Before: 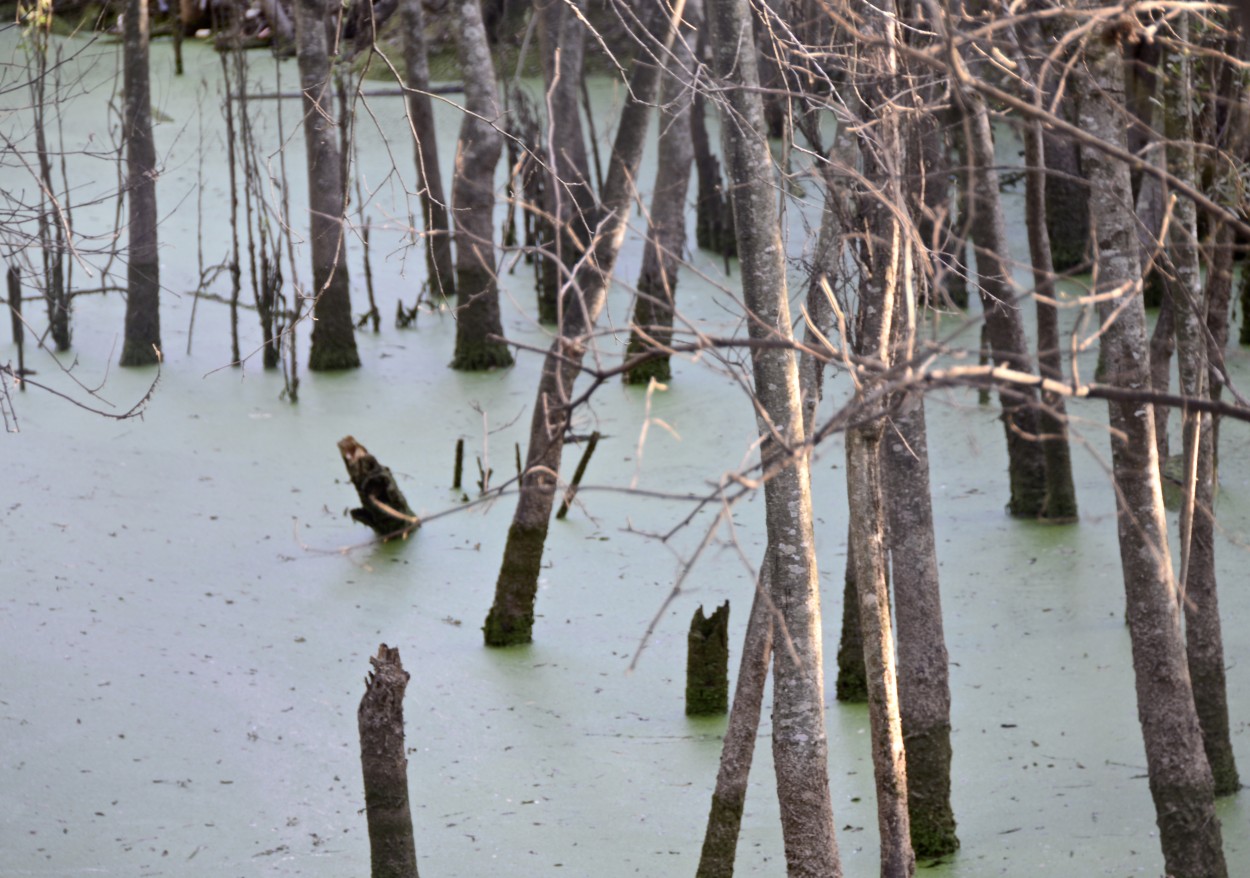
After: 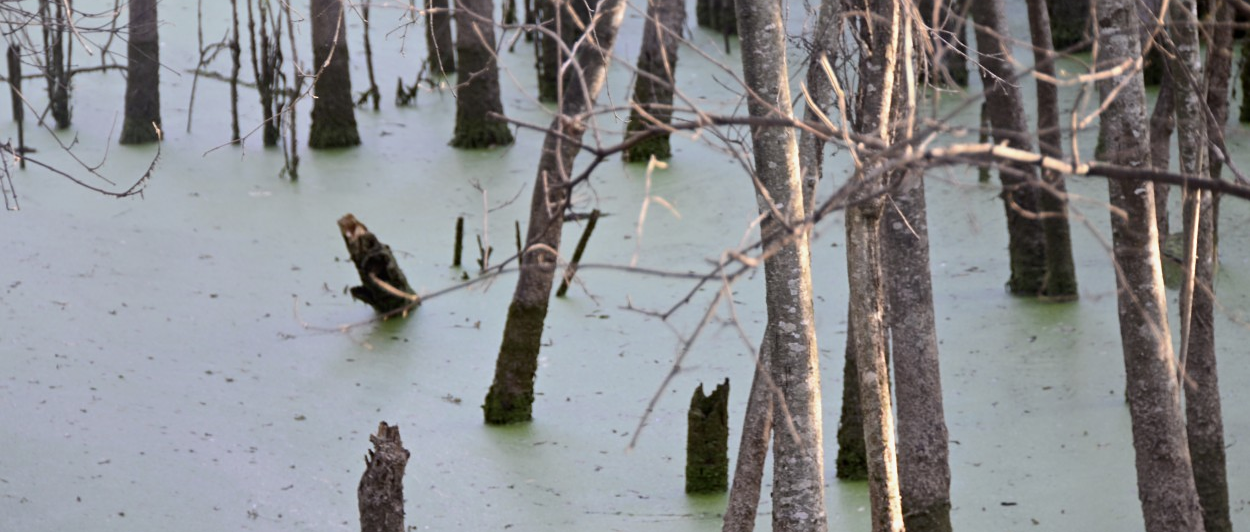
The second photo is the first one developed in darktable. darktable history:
sharpen: amount 0.2
exposure: exposure -0.153 EV, compensate highlight preservation false
crop and rotate: top 25.357%, bottom 13.942%
